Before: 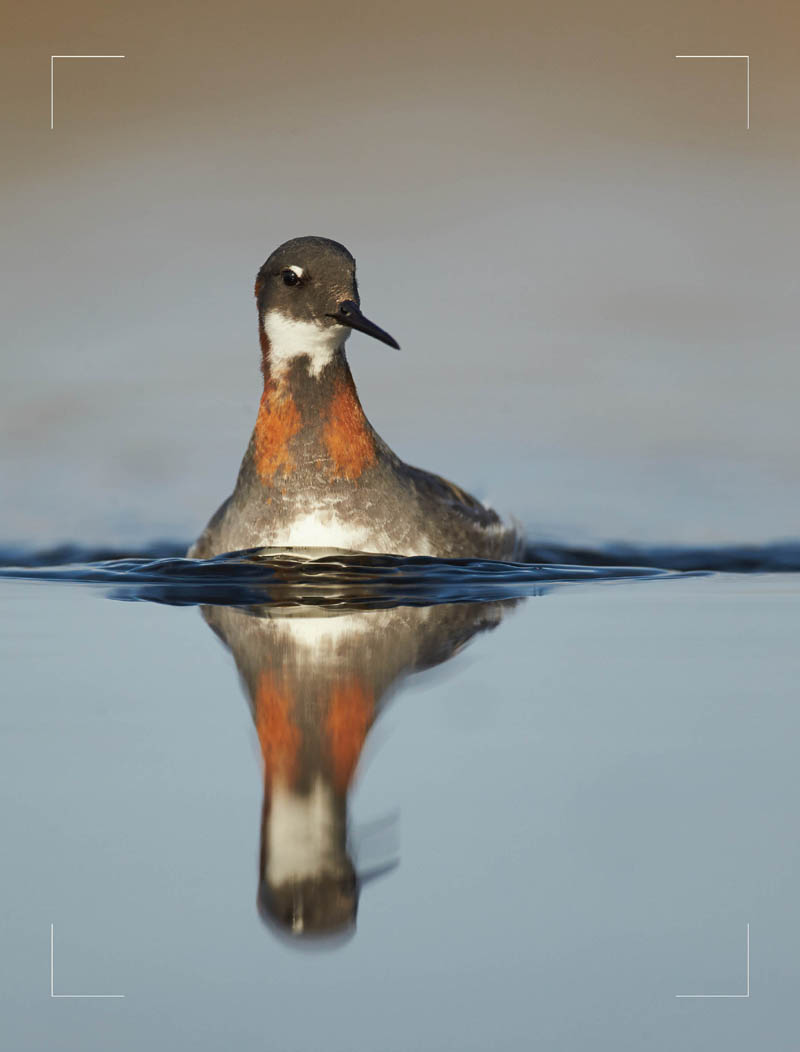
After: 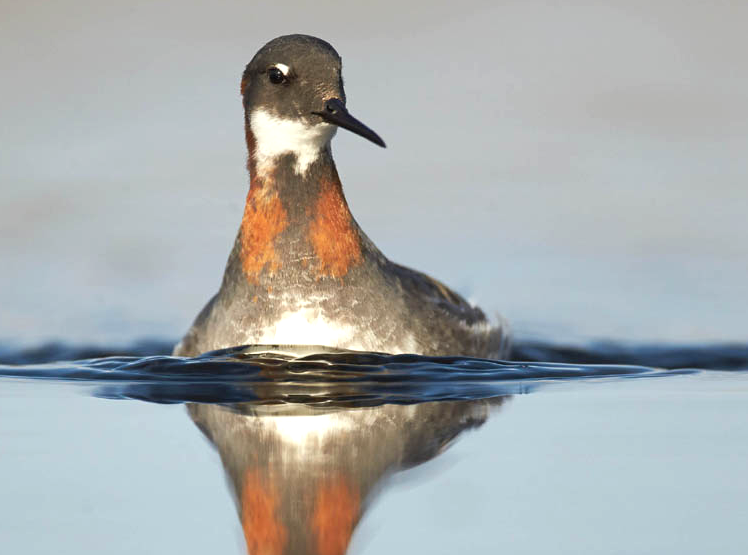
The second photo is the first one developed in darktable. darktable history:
crop: left 1.812%, top 19.263%, right 4.661%, bottom 27.936%
exposure: exposure 0.558 EV, compensate highlight preservation false
contrast brightness saturation: contrast 0.011, saturation -0.055
